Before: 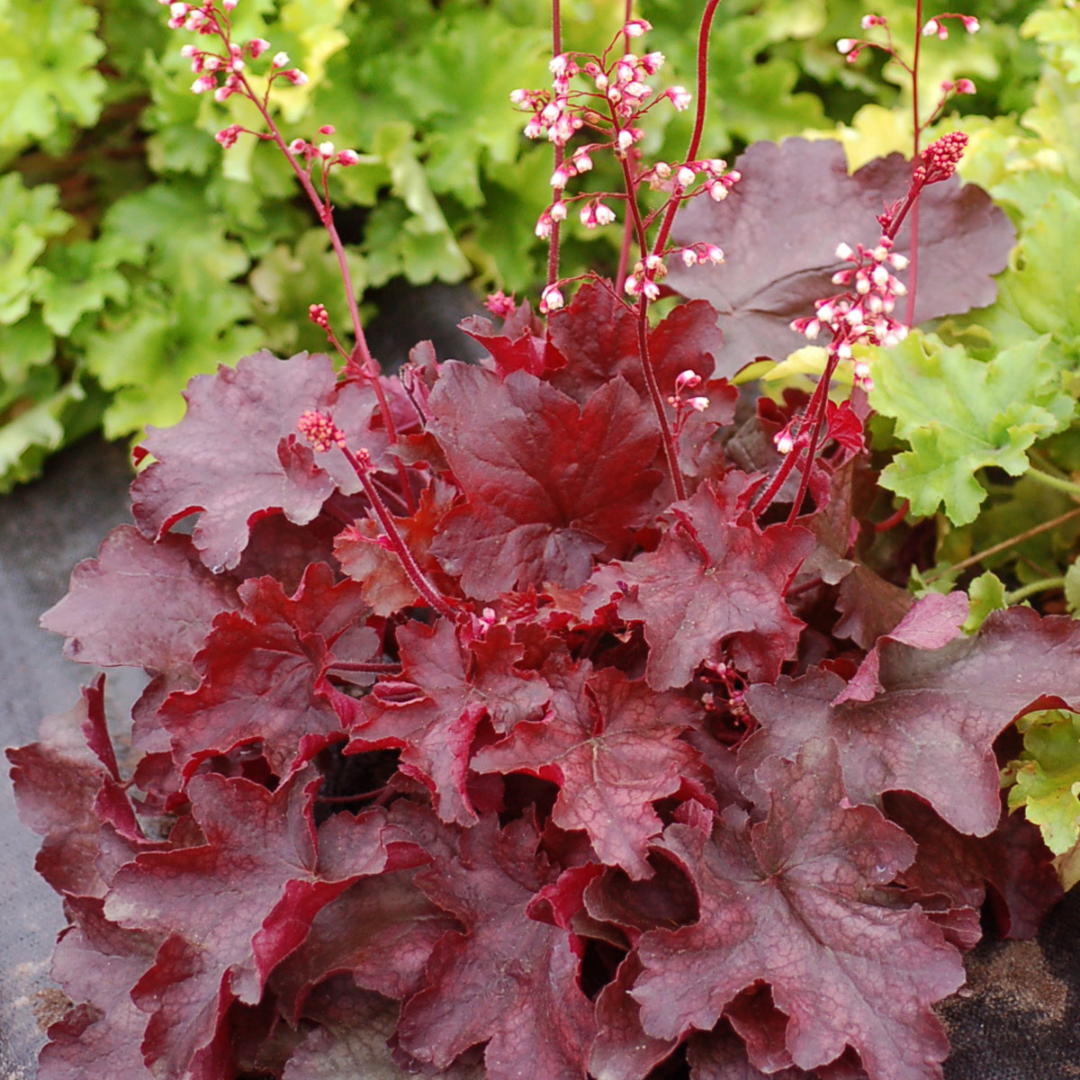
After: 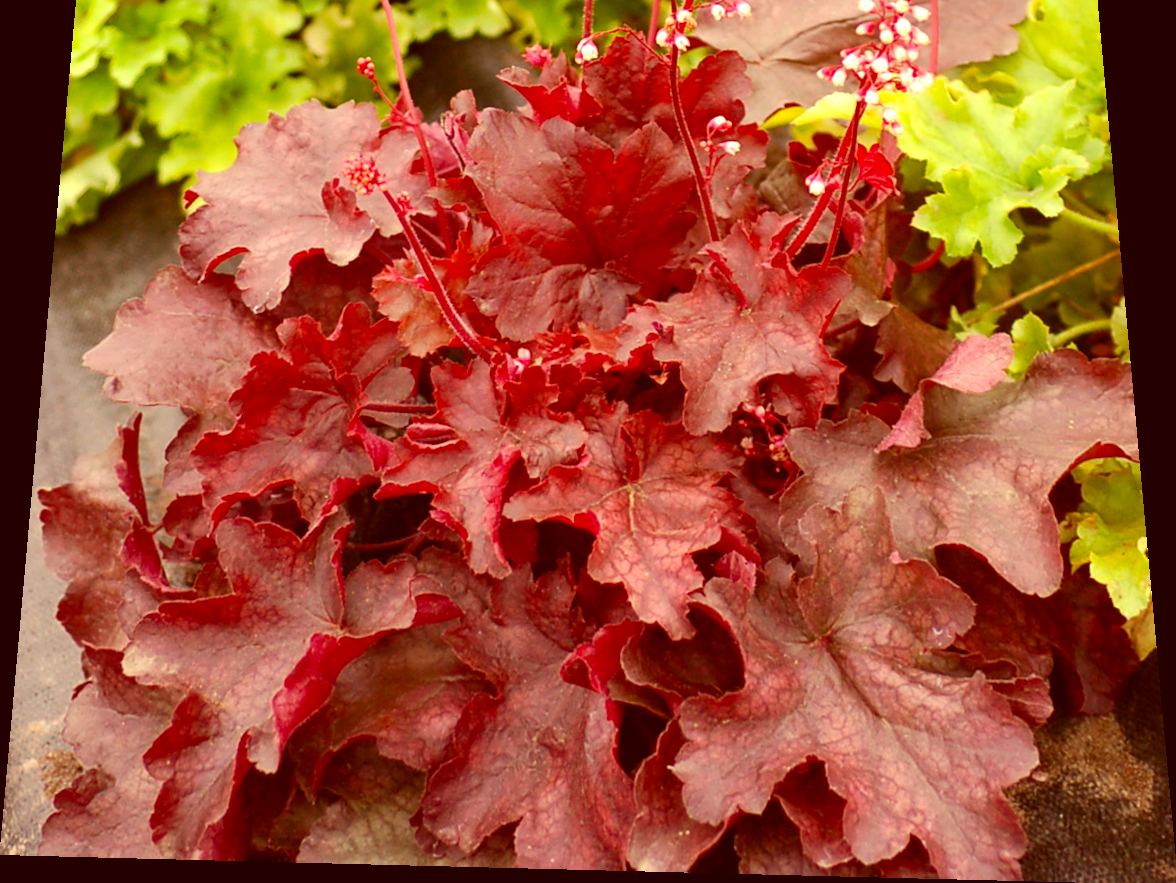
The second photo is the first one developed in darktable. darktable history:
crop and rotate: top 19.998%
color correction: highlights a* 1.12, highlights b* 24.26, shadows a* 15.58, shadows b* 24.26
rotate and perspective: rotation 0.128°, lens shift (vertical) -0.181, lens shift (horizontal) -0.044, shear 0.001, automatic cropping off
exposure: black level correction 0, exposure 0.5 EV, compensate exposure bias true, compensate highlight preservation false
